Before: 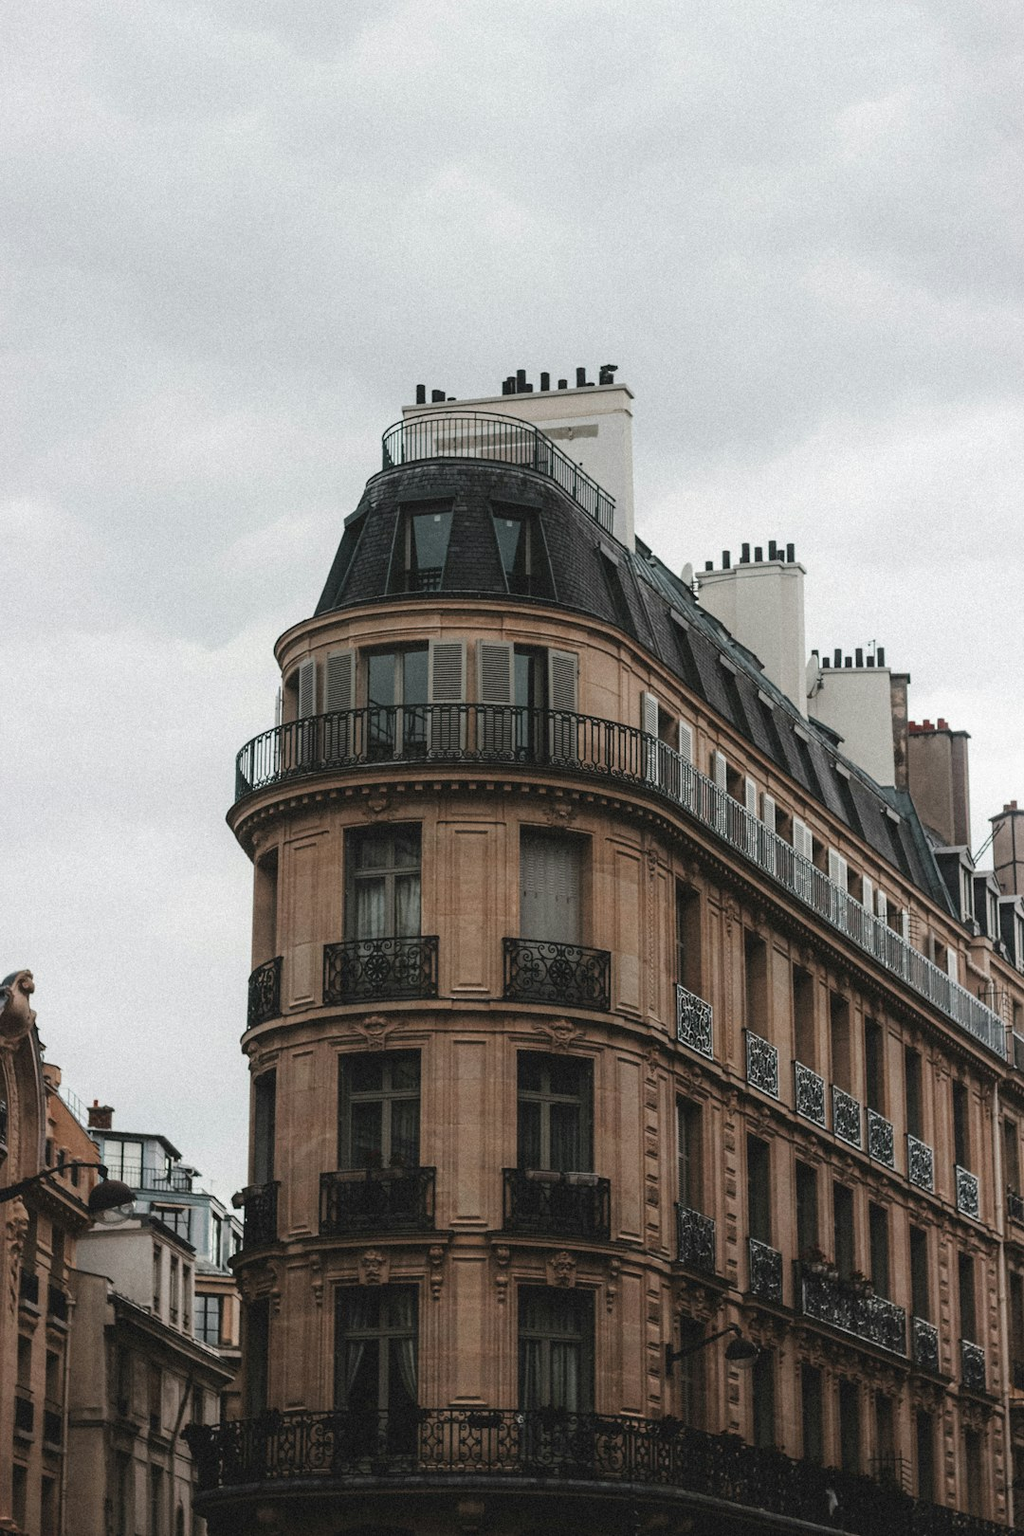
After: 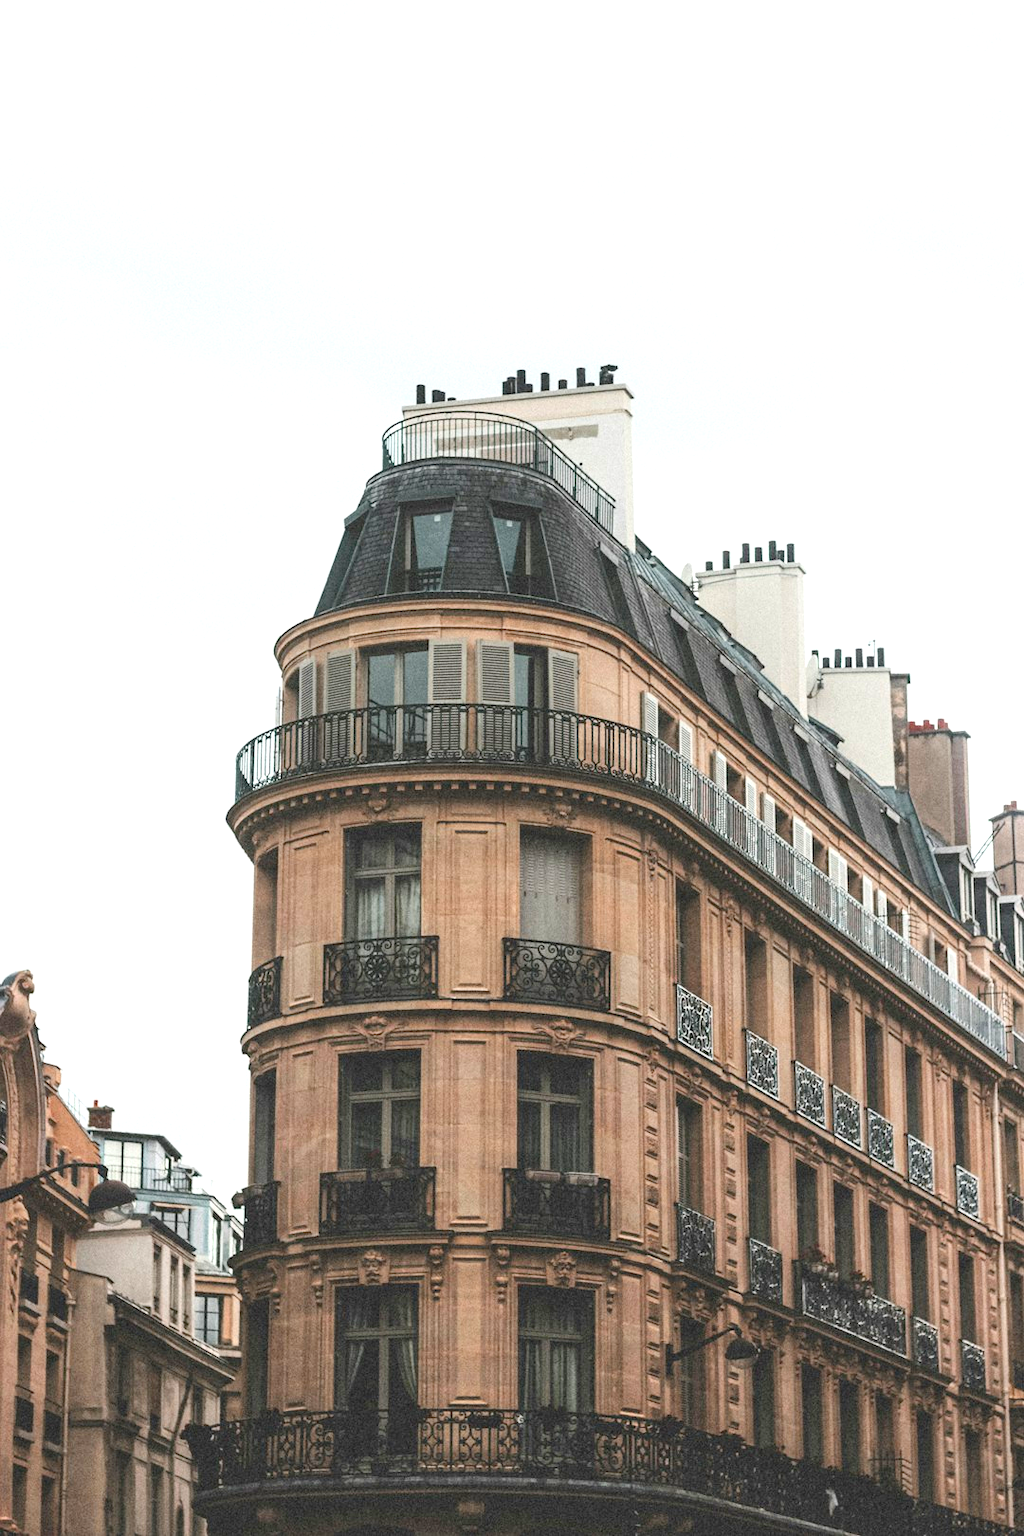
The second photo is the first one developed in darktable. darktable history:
exposure: black level correction 0, exposure 1.1 EV, compensate highlight preservation false
contrast brightness saturation: contrast 0.2, brightness 0.16, saturation 0.22
tone equalizer: -8 EV 0.25 EV, -7 EV 0.417 EV, -6 EV 0.417 EV, -5 EV 0.25 EV, -3 EV -0.25 EV, -2 EV -0.417 EV, -1 EV -0.417 EV, +0 EV -0.25 EV, edges refinement/feathering 500, mask exposure compensation -1.57 EV, preserve details guided filter
